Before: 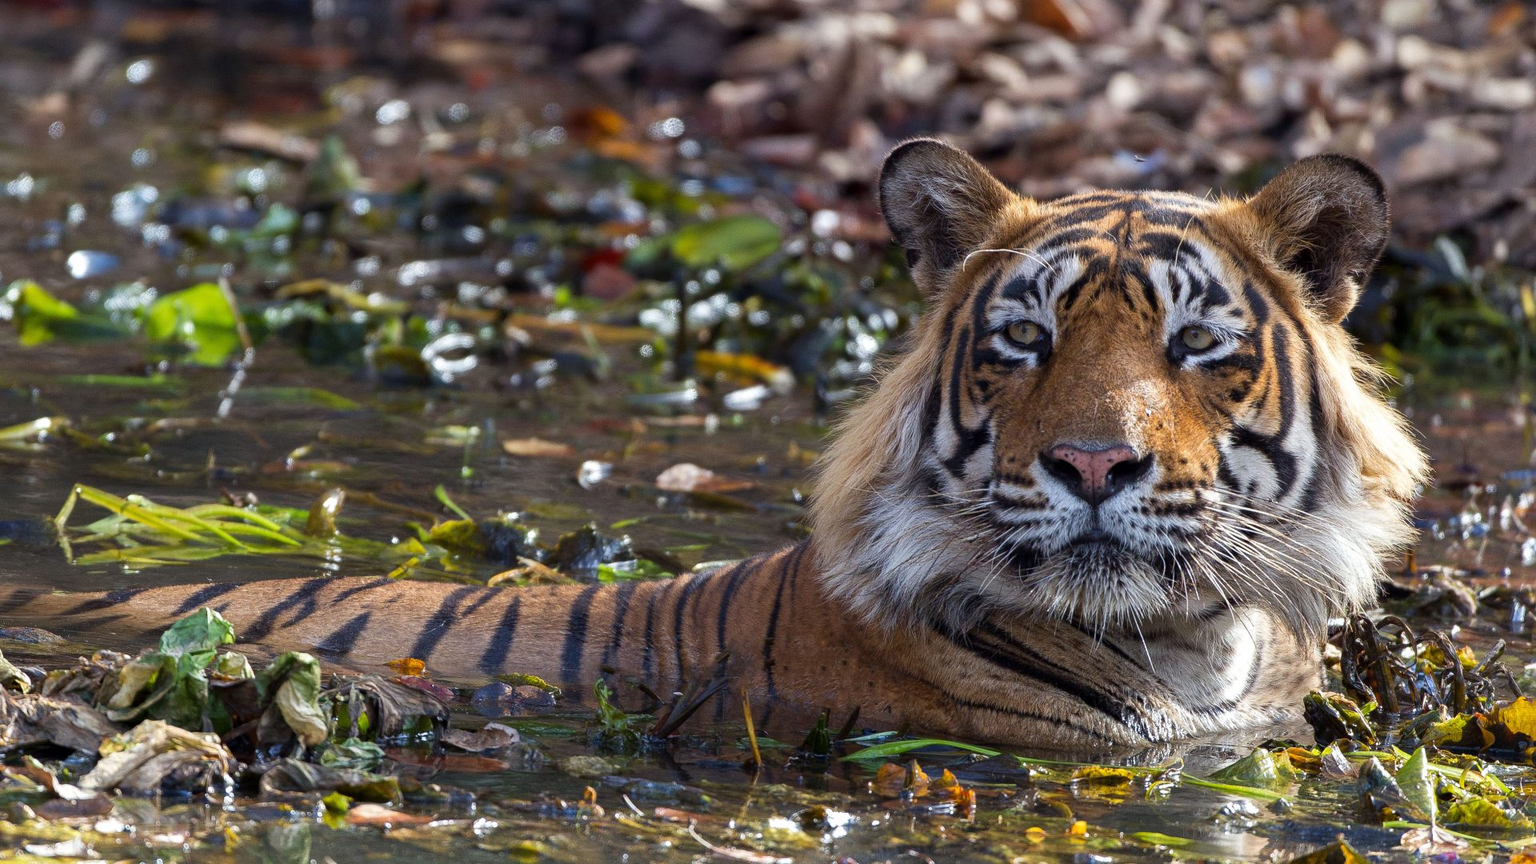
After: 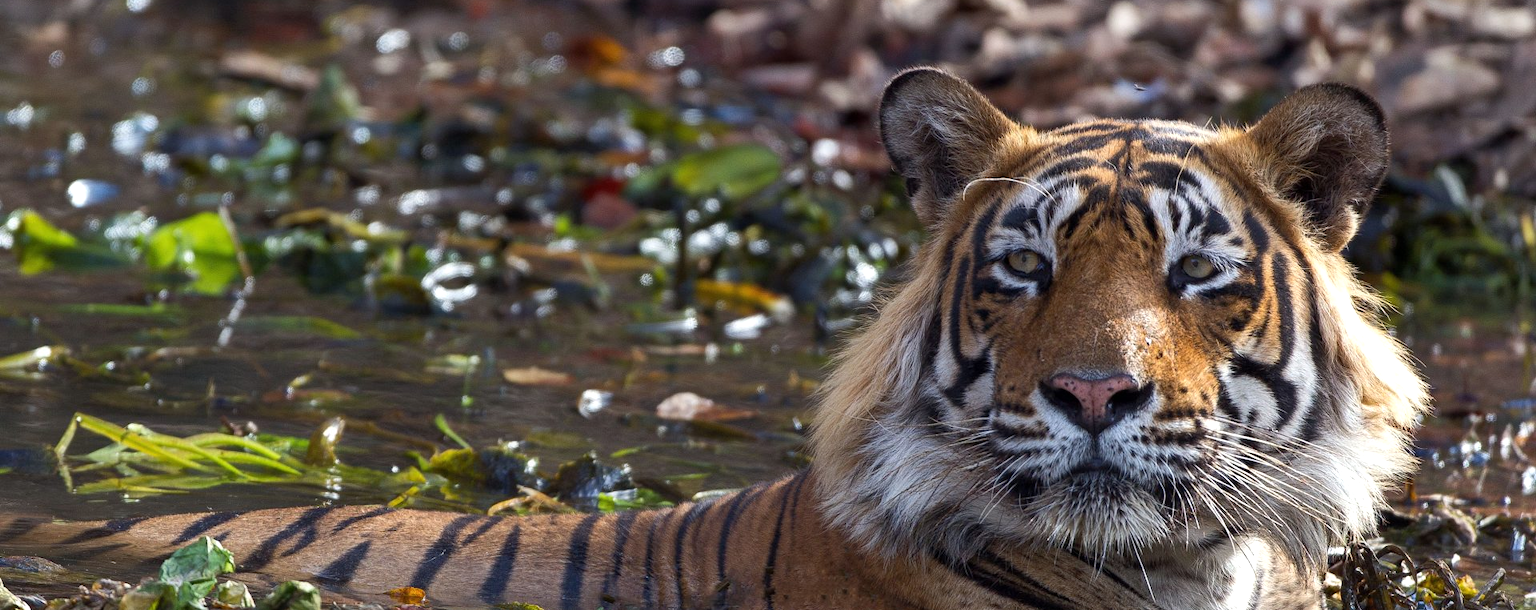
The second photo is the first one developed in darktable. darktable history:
tone equalizer: -8 EV -0.001 EV, -7 EV 0.001 EV, -6 EV -0.002 EV, -5 EV -0.003 EV, -4 EV -0.062 EV, -3 EV -0.222 EV, -2 EV -0.267 EV, -1 EV 0.105 EV, +0 EV 0.303 EV
crop and rotate: top 8.293%, bottom 20.996%
shadows and highlights: shadows 25, highlights -48, soften with gaussian
